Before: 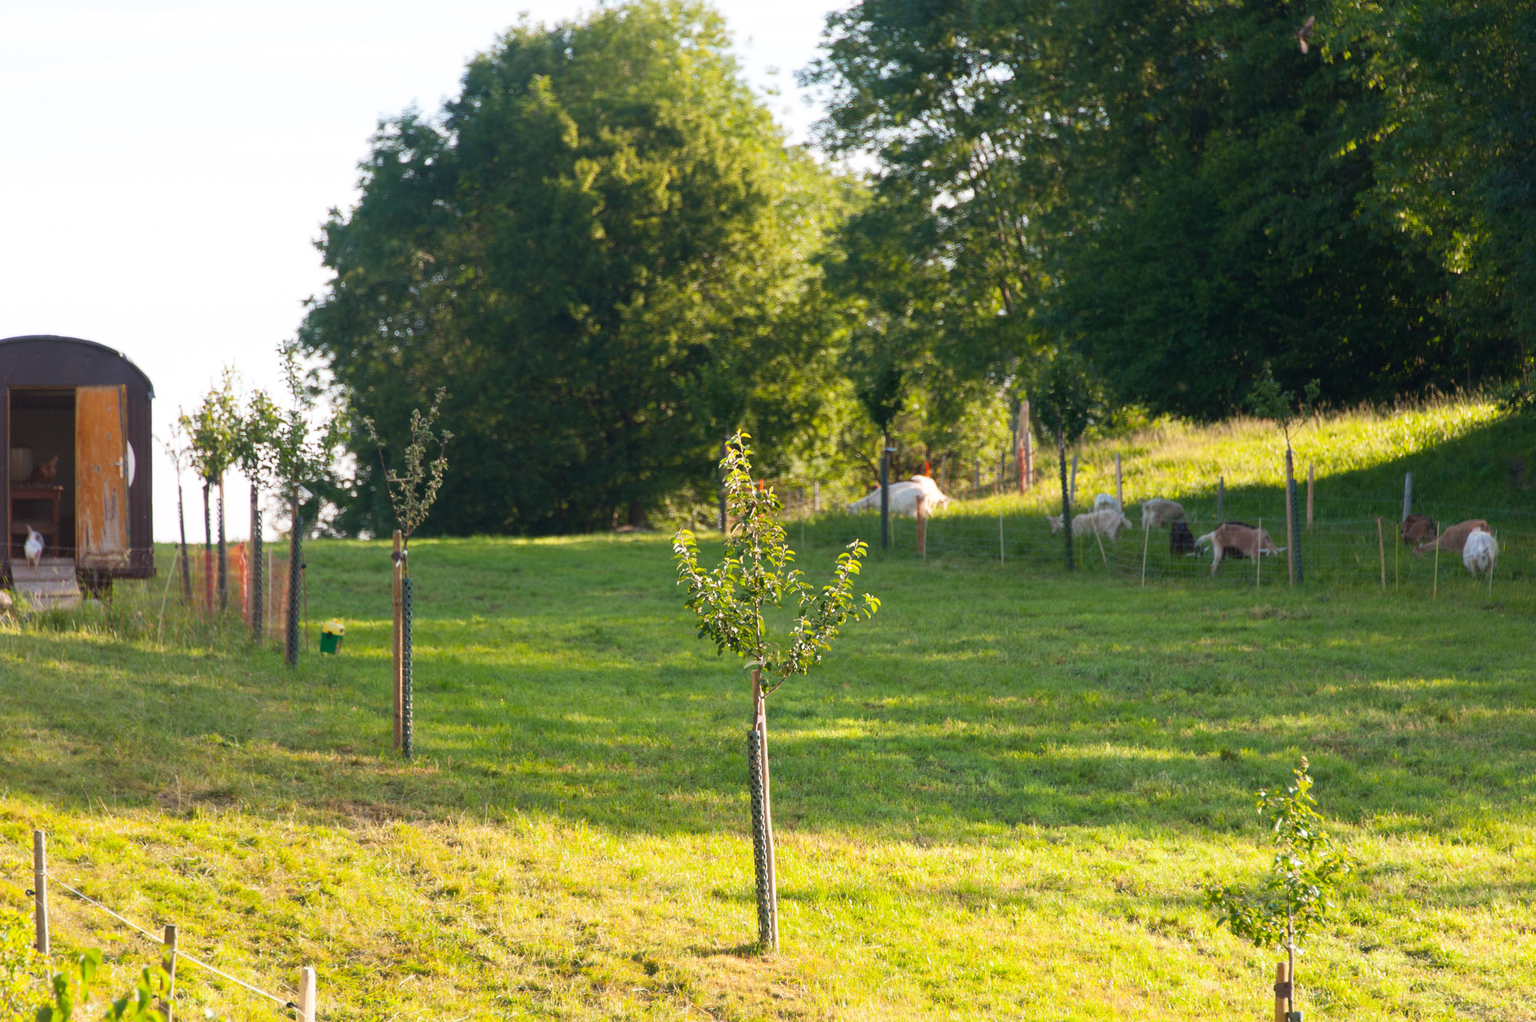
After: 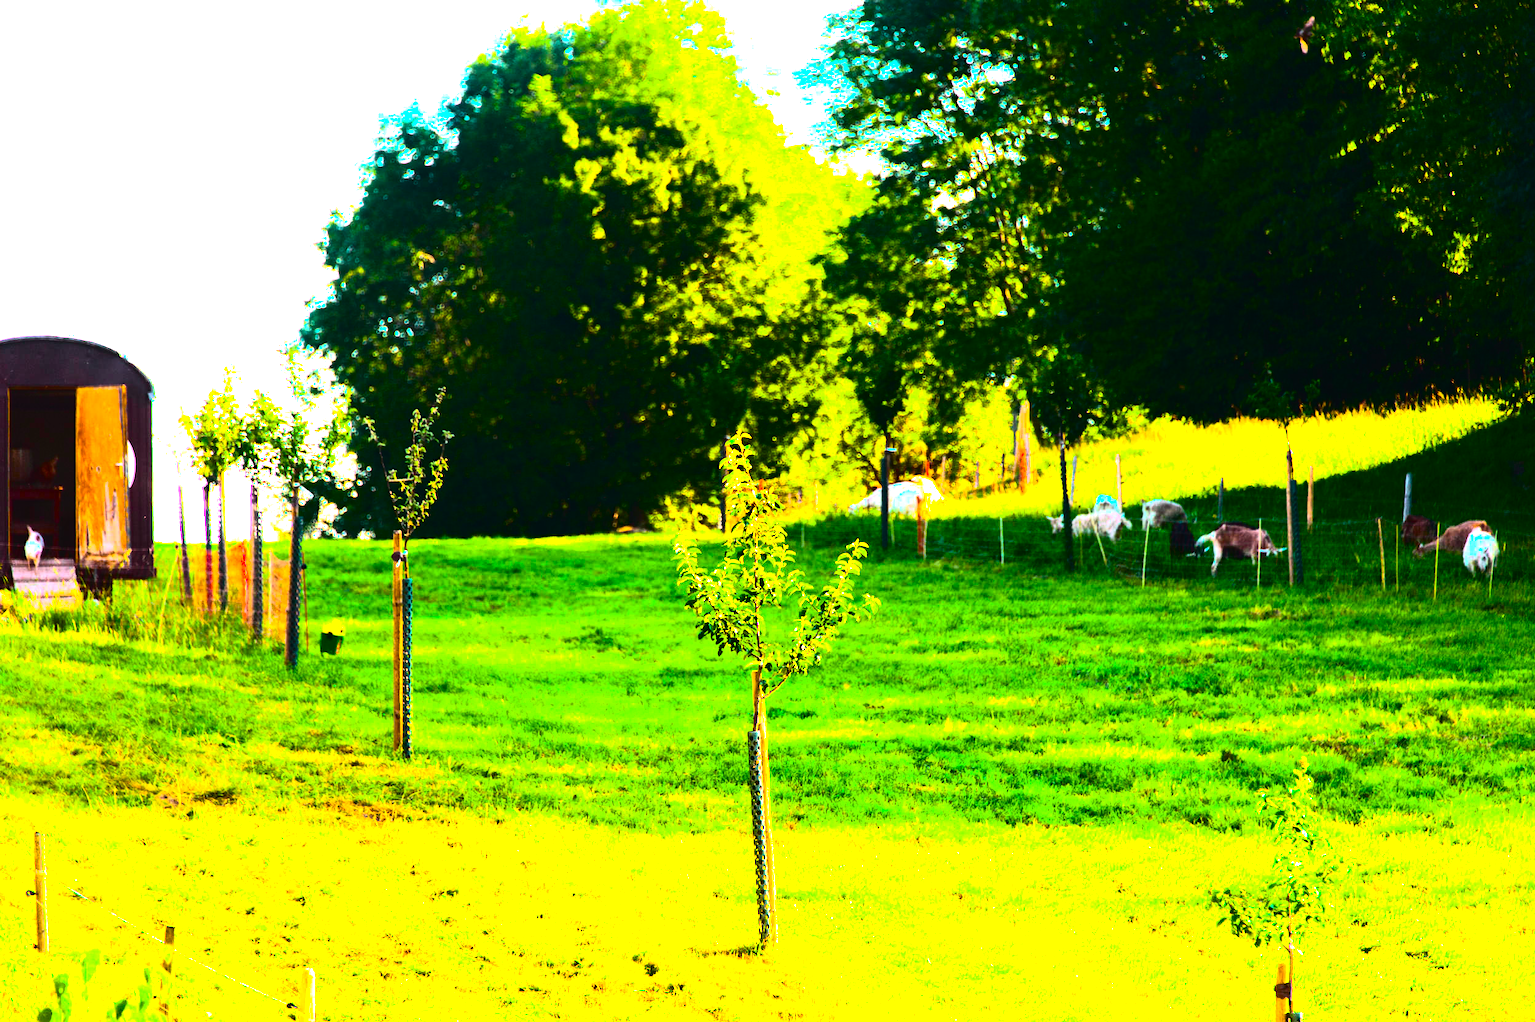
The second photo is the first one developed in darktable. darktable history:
tone curve: curves: ch0 [(0, 0.014) (0.17, 0.099) (0.398, 0.423) (0.728, 0.808) (0.877, 0.91) (0.99, 0.955)]; ch1 [(0, 0) (0.377, 0.325) (0.493, 0.491) (0.505, 0.504) (0.515, 0.515) (0.554, 0.575) (0.623, 0.643) (0.701, 0.718) (1, 1)]; ch2 [(0, 0) (0.423, 0.453) (0.481, 0.485) (0.501, 0.501) (0.531, 0.527) (0.586, 0.597) (0.663, 0.706) (0.717, 0.753) (1, 0.991)], color space Lab, independent channels
contrast brightness saturation: contrast 0.2, brightness 0.16, saturation 0.22
color balance rgb: linear chroma grading › shadows -30%, linear chroma grading › global chroma 35%, perceptual saturation grading › global saturation 75%, perceptual saturation grading › shadows -30%, perceptual brilliance grading › highlights 75%, perceptual brilliance grading › shadows -30%, global vibrance 35%
tone equalizer: -8 EV -0.75 EV, -7 EV -0.7 EV, -6 EV -0.6 EV, -5 EV -0.4 EV, -3 EV 0.4 EV, -2 EV 0.6 EV, -1 EV 0.7 EV, +0 EV 0.75 EV, edges refinement/feathering 500, mask exposure compensation -1.57 EV, preserve details no
